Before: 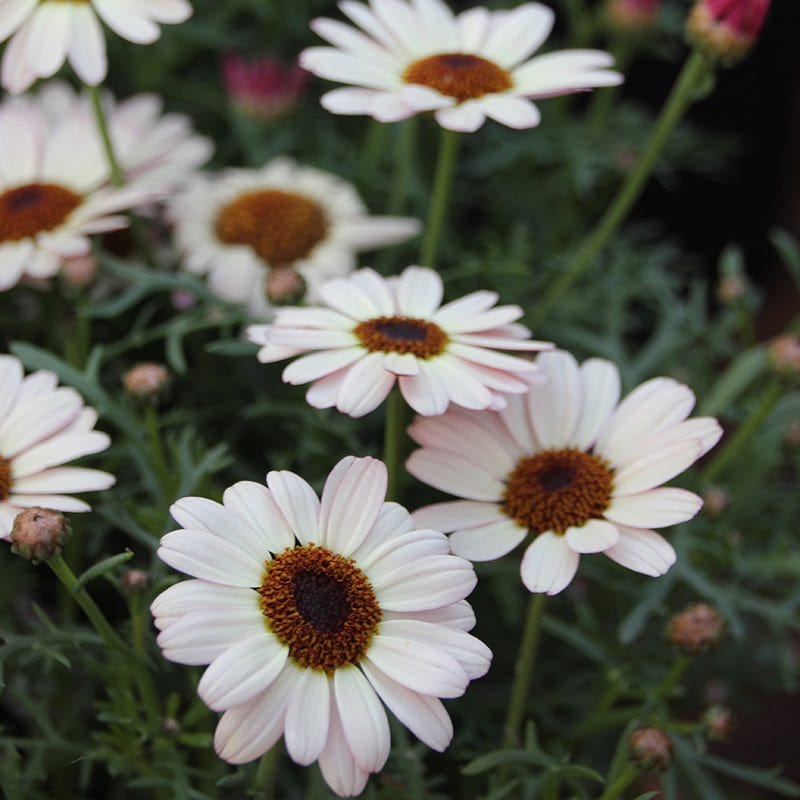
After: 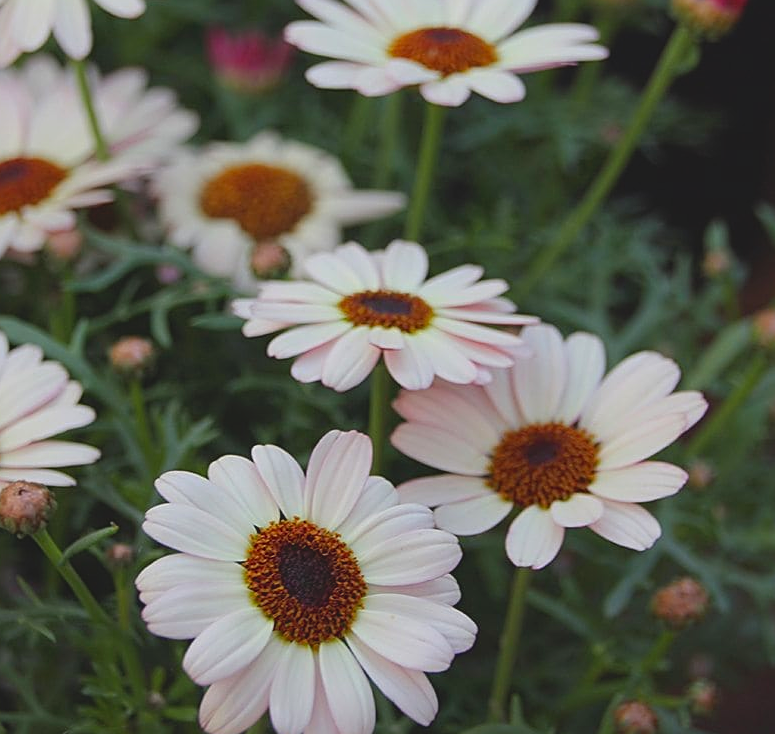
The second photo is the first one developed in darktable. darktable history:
crop: left 1.964%, top 3.251%, right 1.122%, bottom 4.933%
contrast brightness saturation: contrast -0.19, saturation 0.19
sharpen: on, module defaults
